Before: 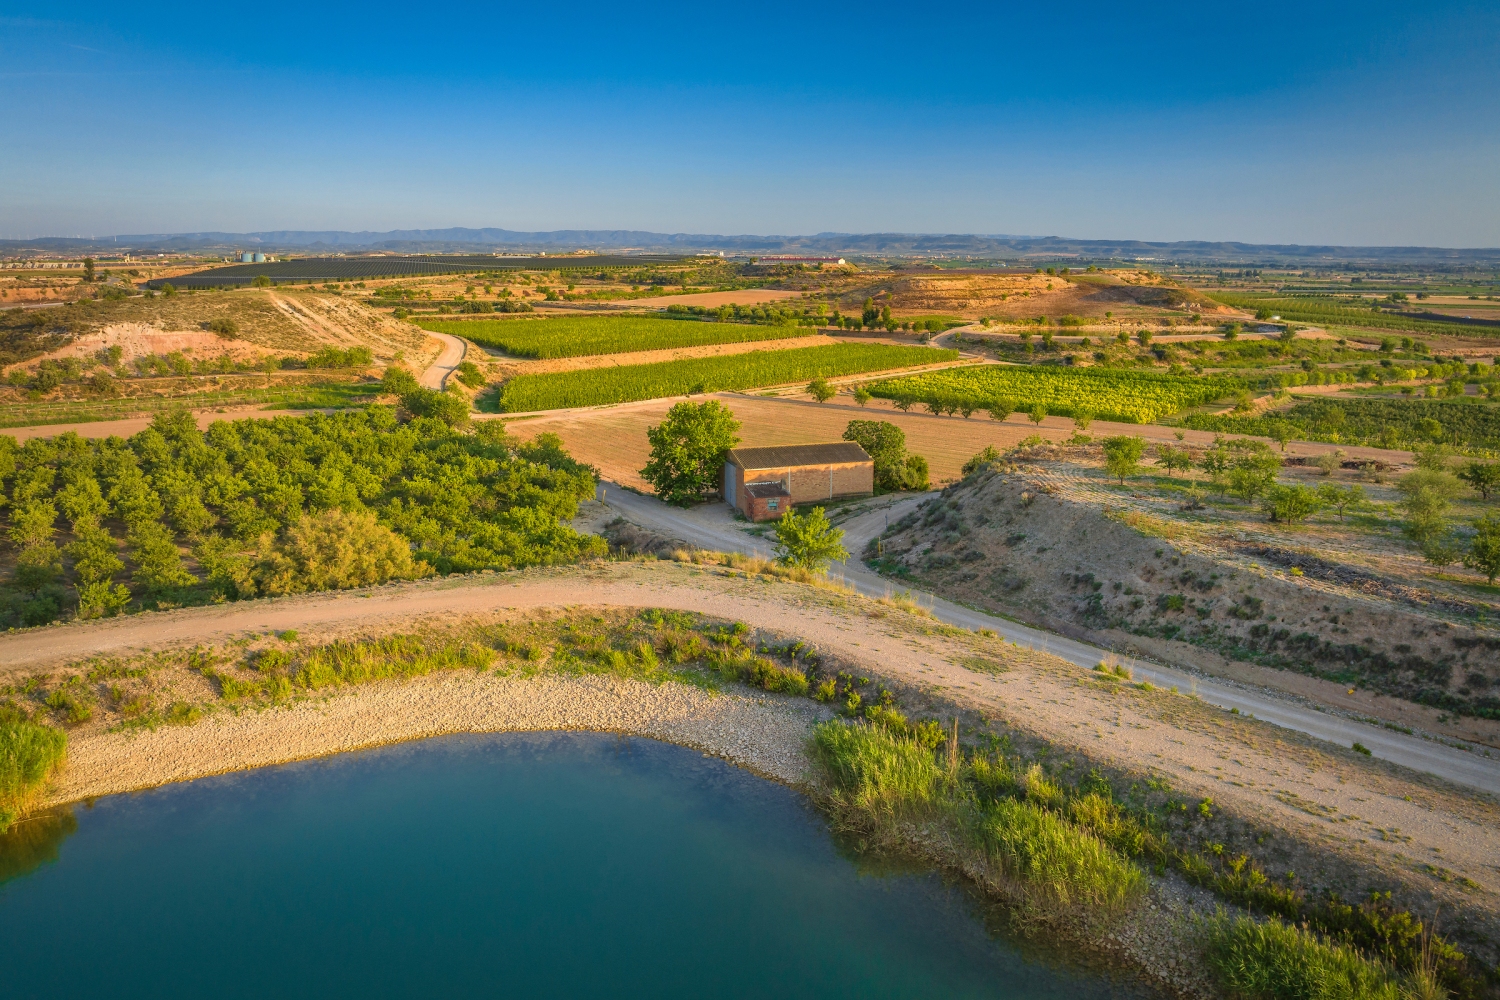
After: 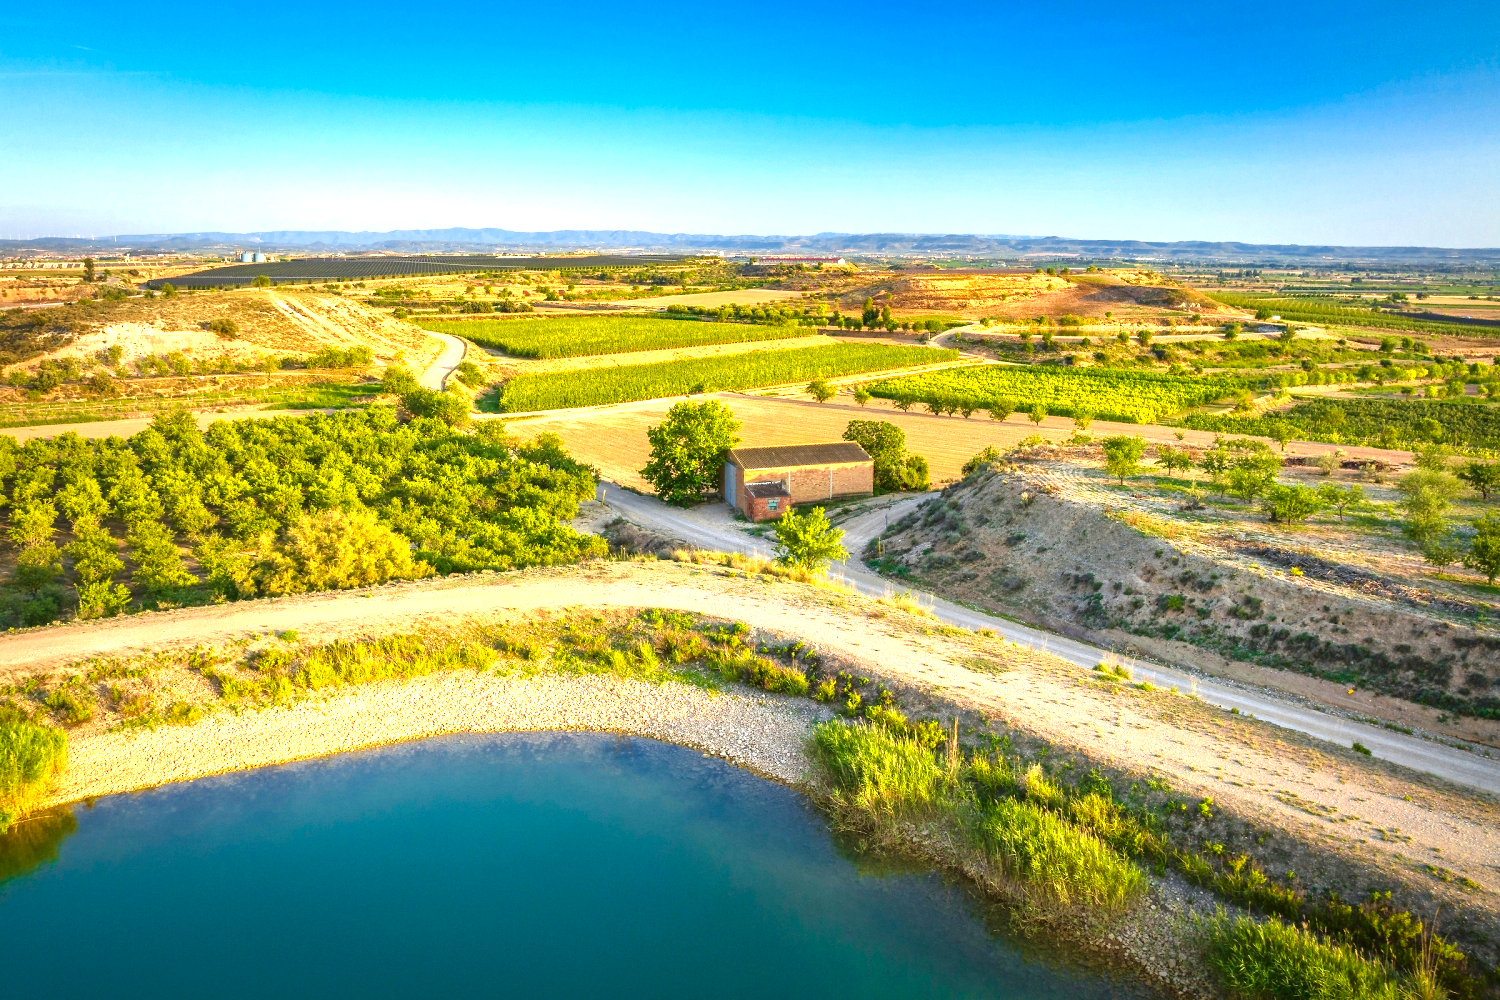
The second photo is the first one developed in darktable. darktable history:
exposure: black level correction 0, exposure 1.389 EV, compensate highlight preservation false
contrast brightness saturation: contrast 0.068, brightness -0.14, saturation 0.111
